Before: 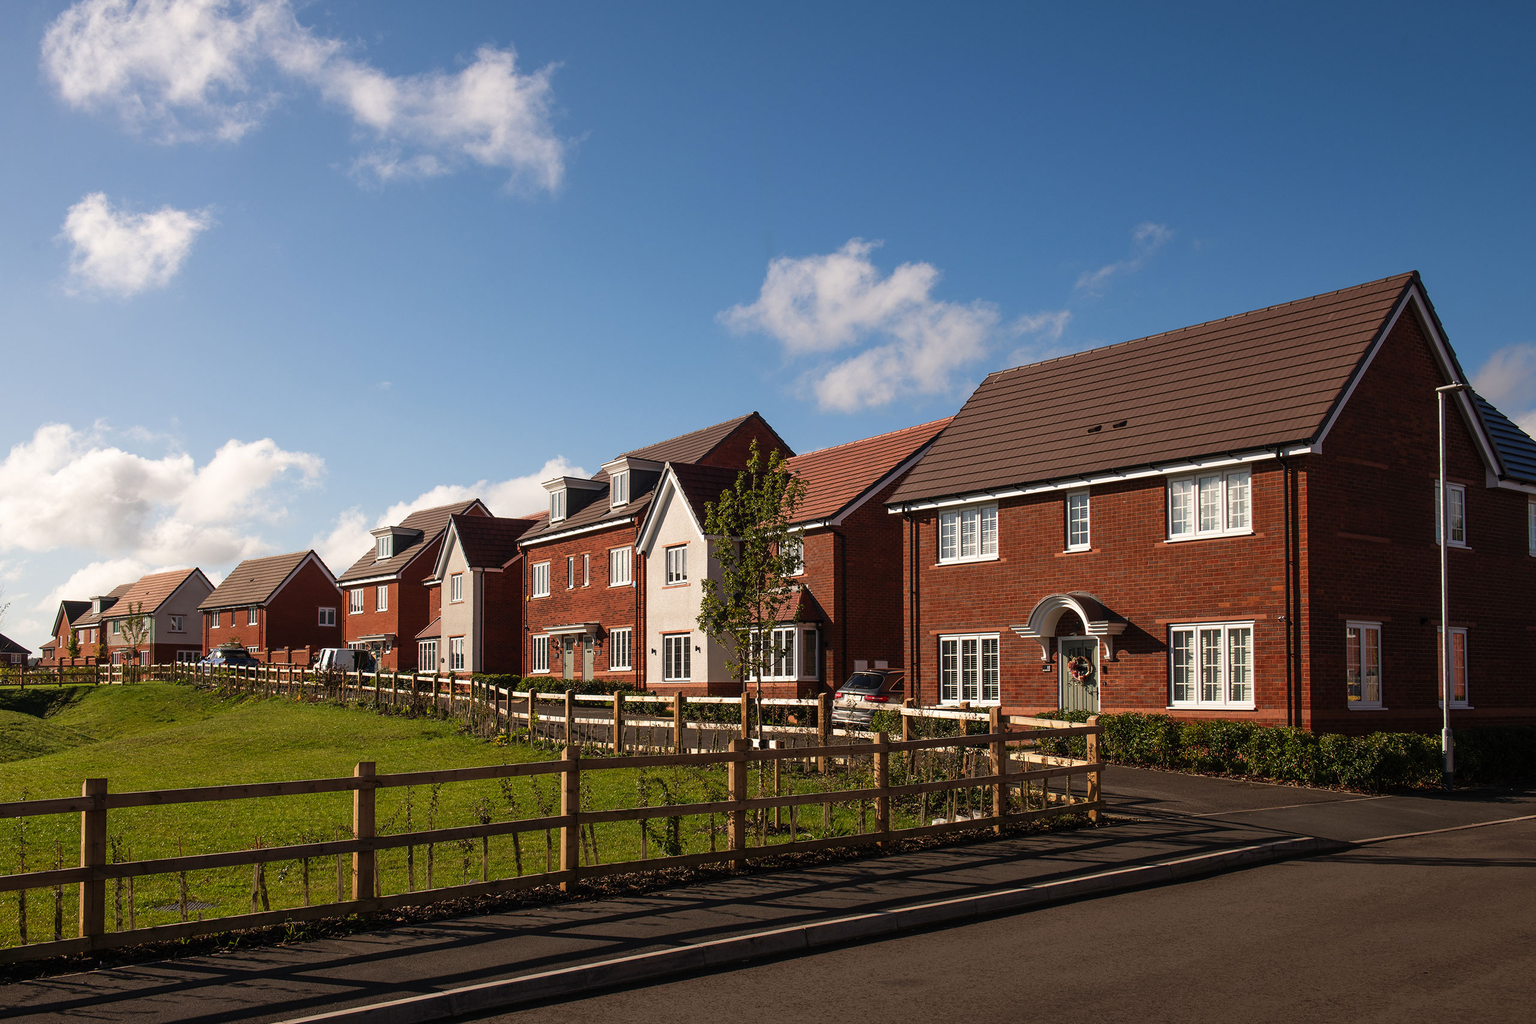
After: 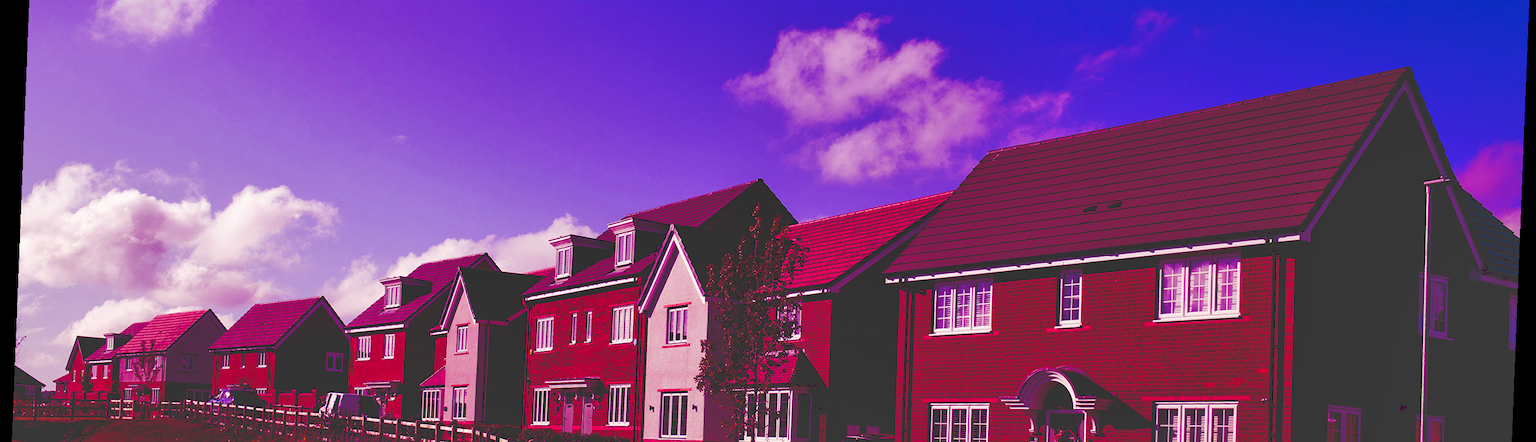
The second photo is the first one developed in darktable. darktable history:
tone curve: curves: ch0 [(0, 0) (0.003, 0.161) (0.011, 0.161) (0.025, 0.161) (0.044, 0.161) (0.069, 0.161) (0.1, 0.161) (0.136, 0.163) (0.177, 0.179) (0.224, 0.207) (0.277, 0.243) (0.335, 0.292) (0.399, 0.361) (0.468, 0.452) (0.543, 0.547) (0.623, 0.638) (0.709, 0.731) (0.801, 0.826) (0.898, 0.911) (1, 1)], preserve colors none
shadows and highlights: on, module defaults
rotate and perspective: rotation 2.27°, automatic cropping off
color balance: mode lift, gamma, gain (sRGB), lift [1, 1, 0.101, 1]
crop and rotate: top 23.84%, bottom 34.294%
